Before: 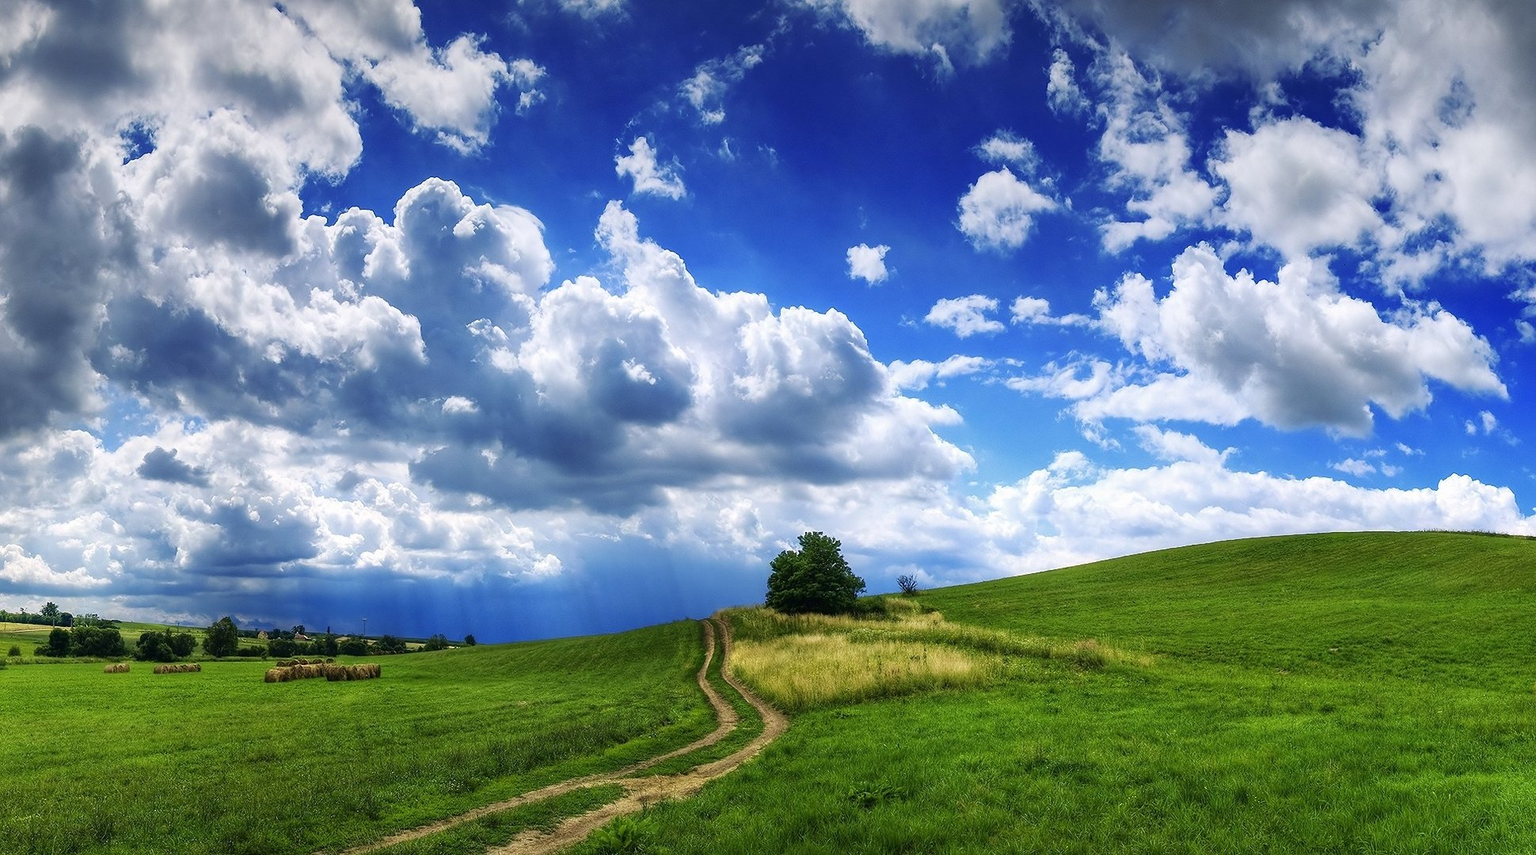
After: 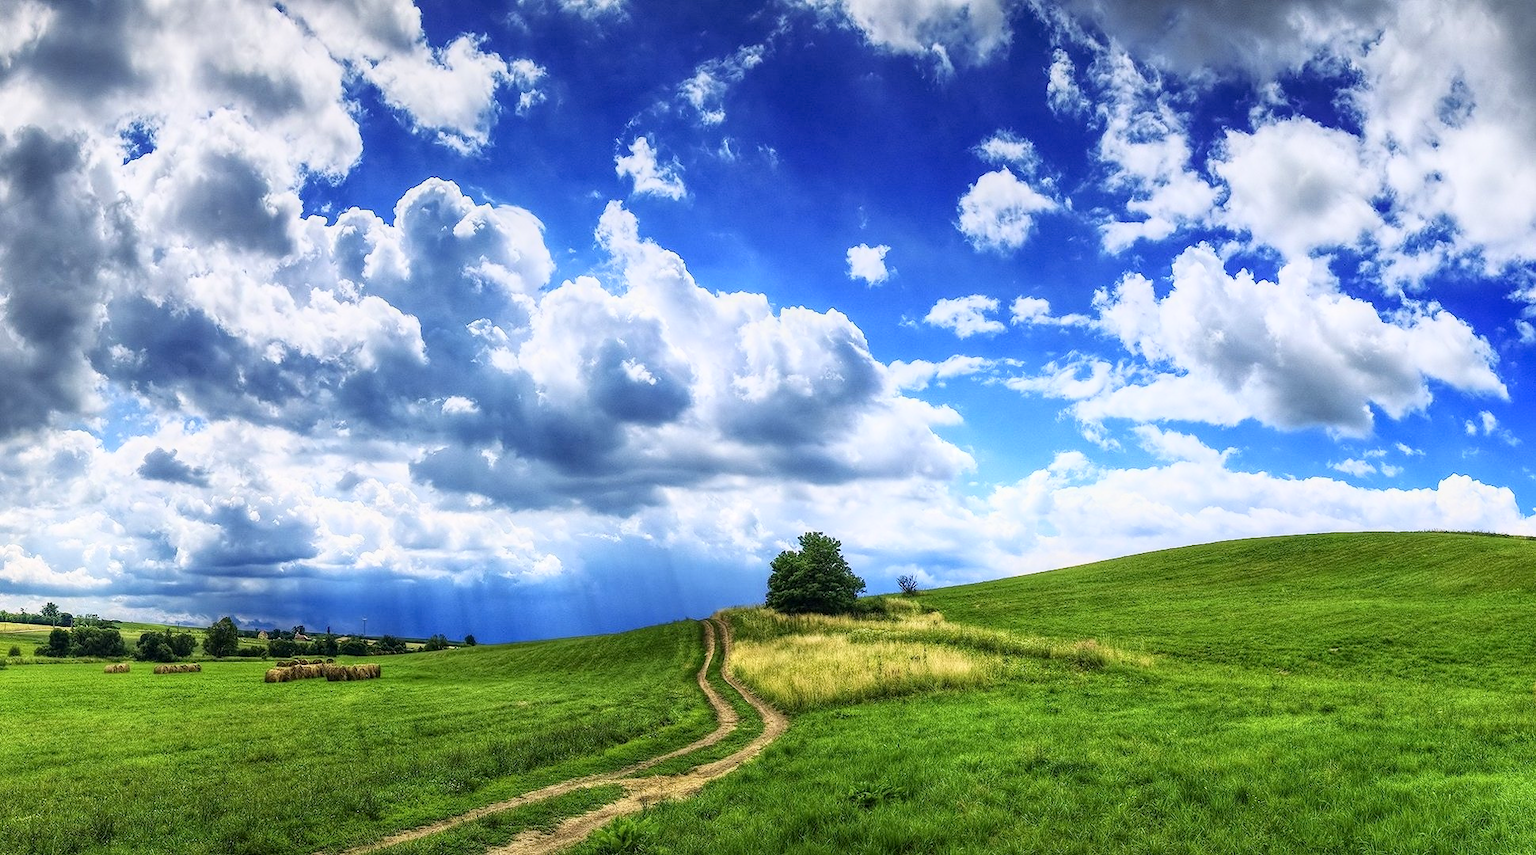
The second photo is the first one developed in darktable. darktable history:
base curve: curves: ch0 [(0, 0) (0.088, 0.125) (0.176, 0.251) (0.354, 0.501) (0.613, 0.749) (1, 0.877)]
local contrast: highlights 93%, shadows 88%, detail 160%, midtone range 0.2
